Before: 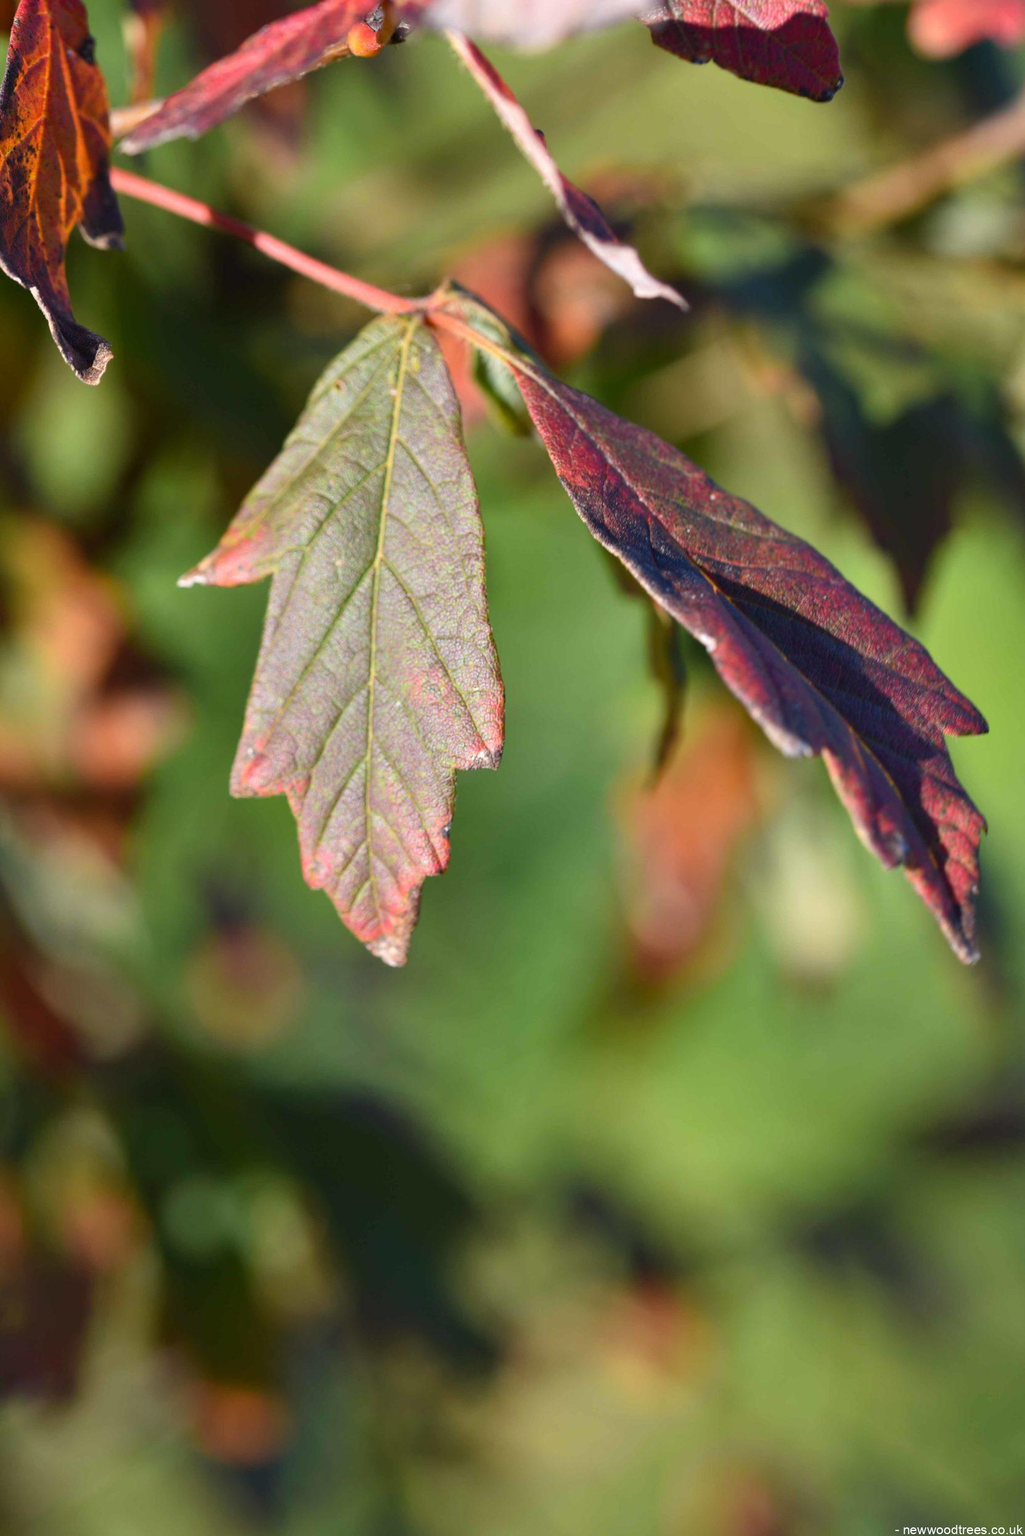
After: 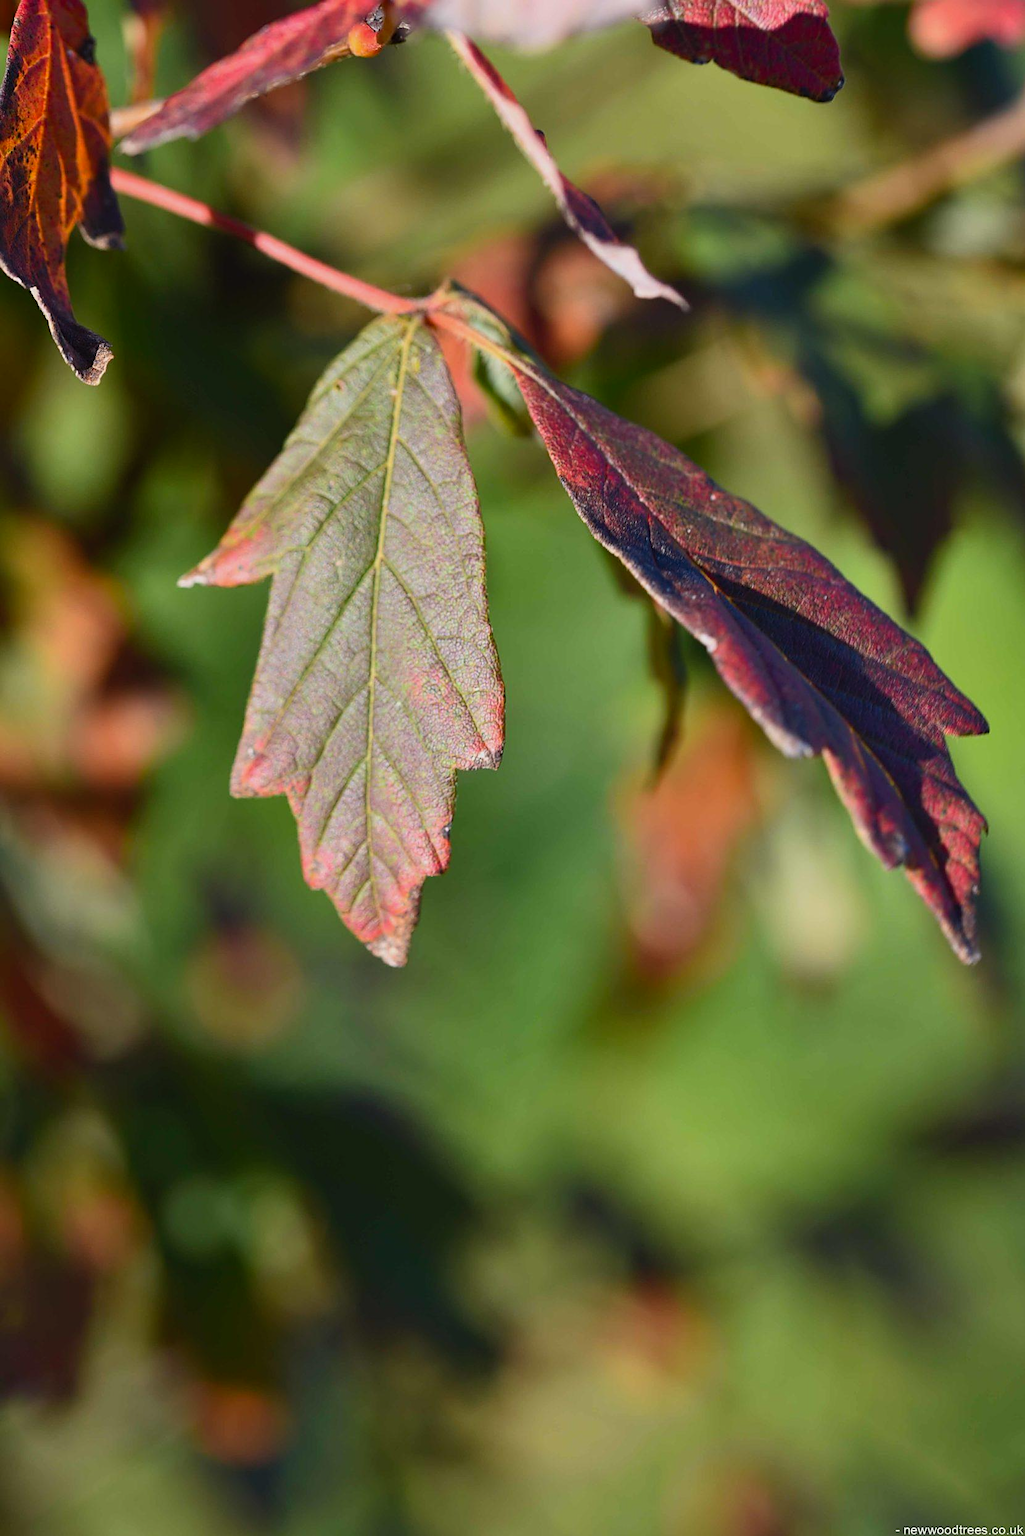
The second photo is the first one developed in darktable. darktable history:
contrast brightness saturation: contrast 0.2, brightness 0.16, saturation 0.22
exposure: black level correction 0, exposure -0.766 EV, compensate highlight preservation false
sharpen: amount 0.55
